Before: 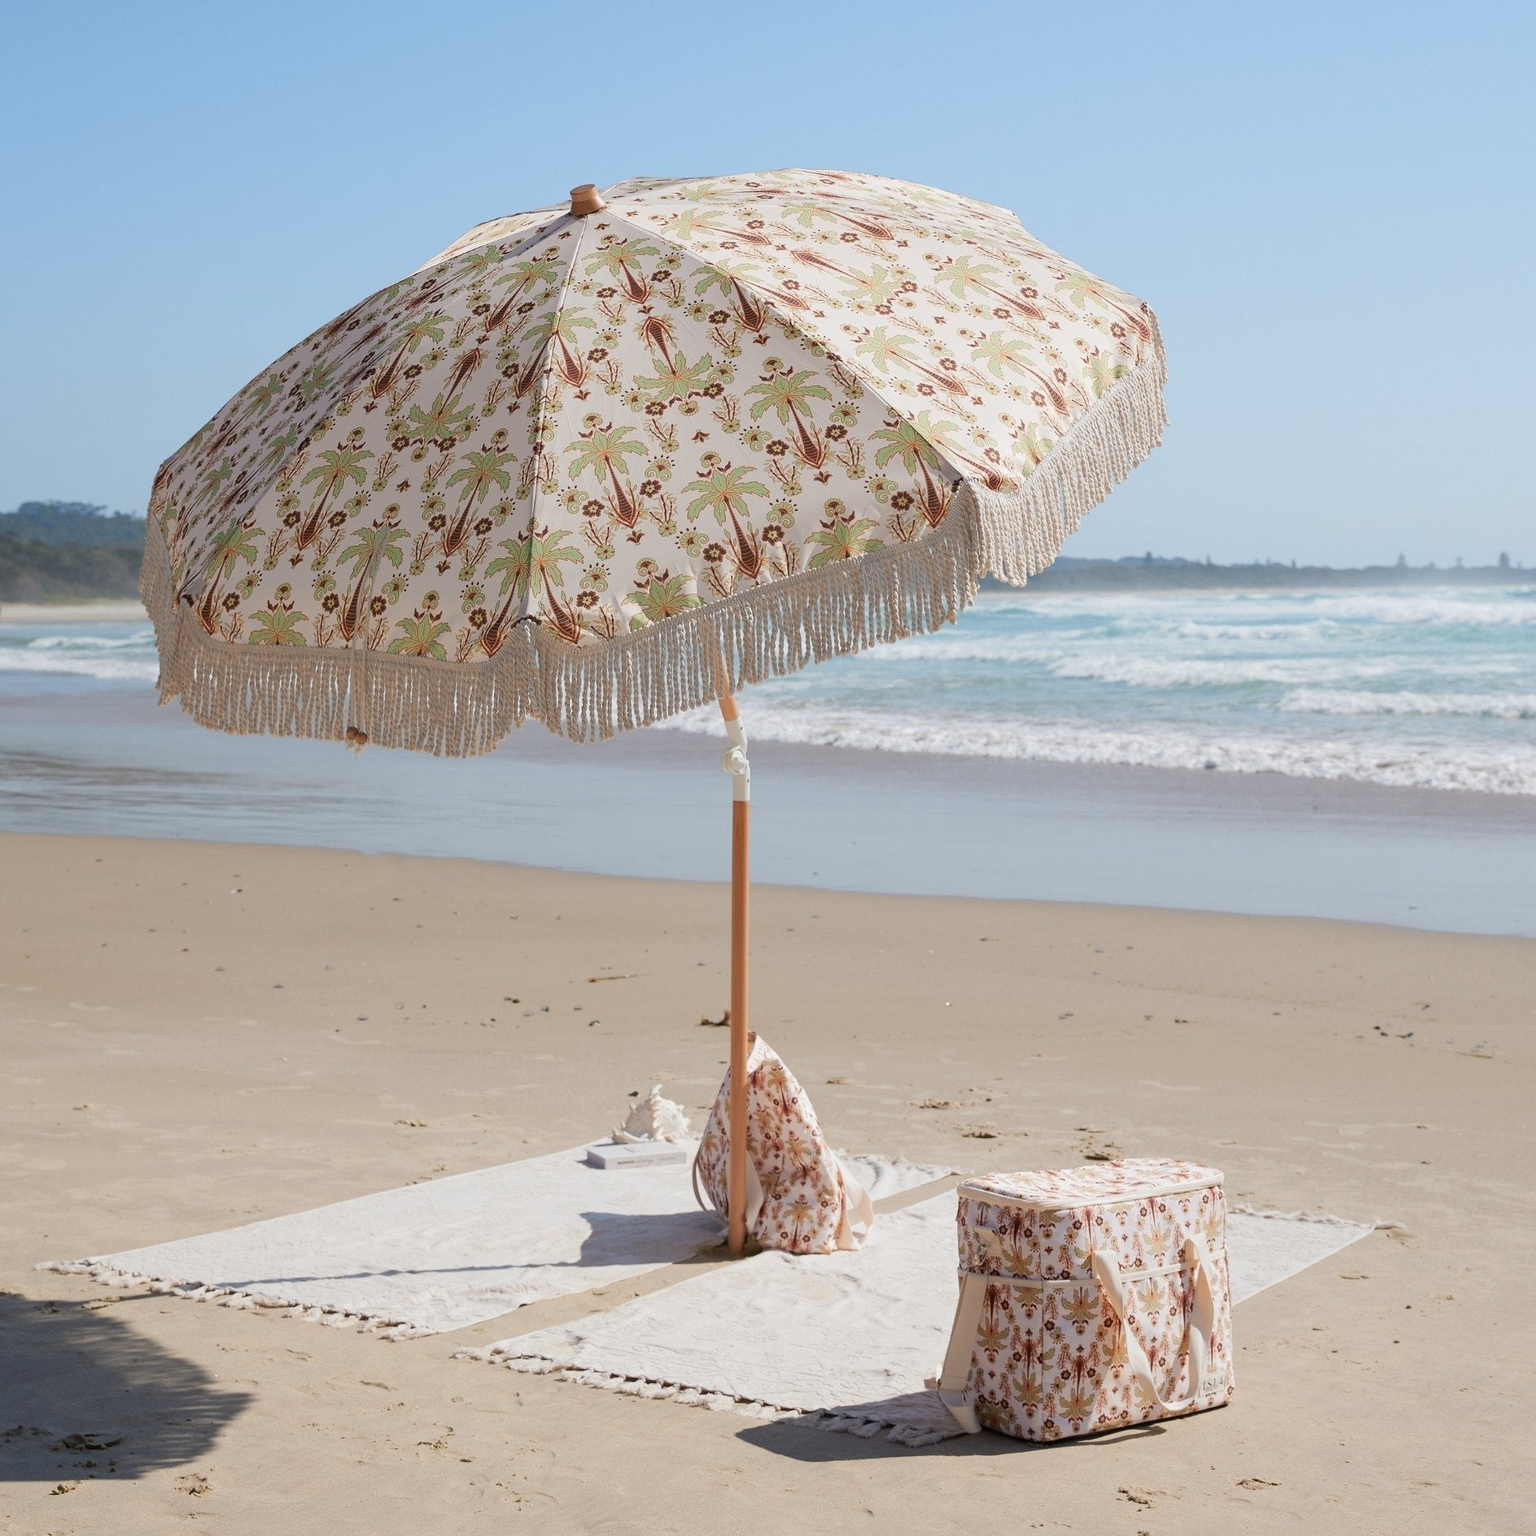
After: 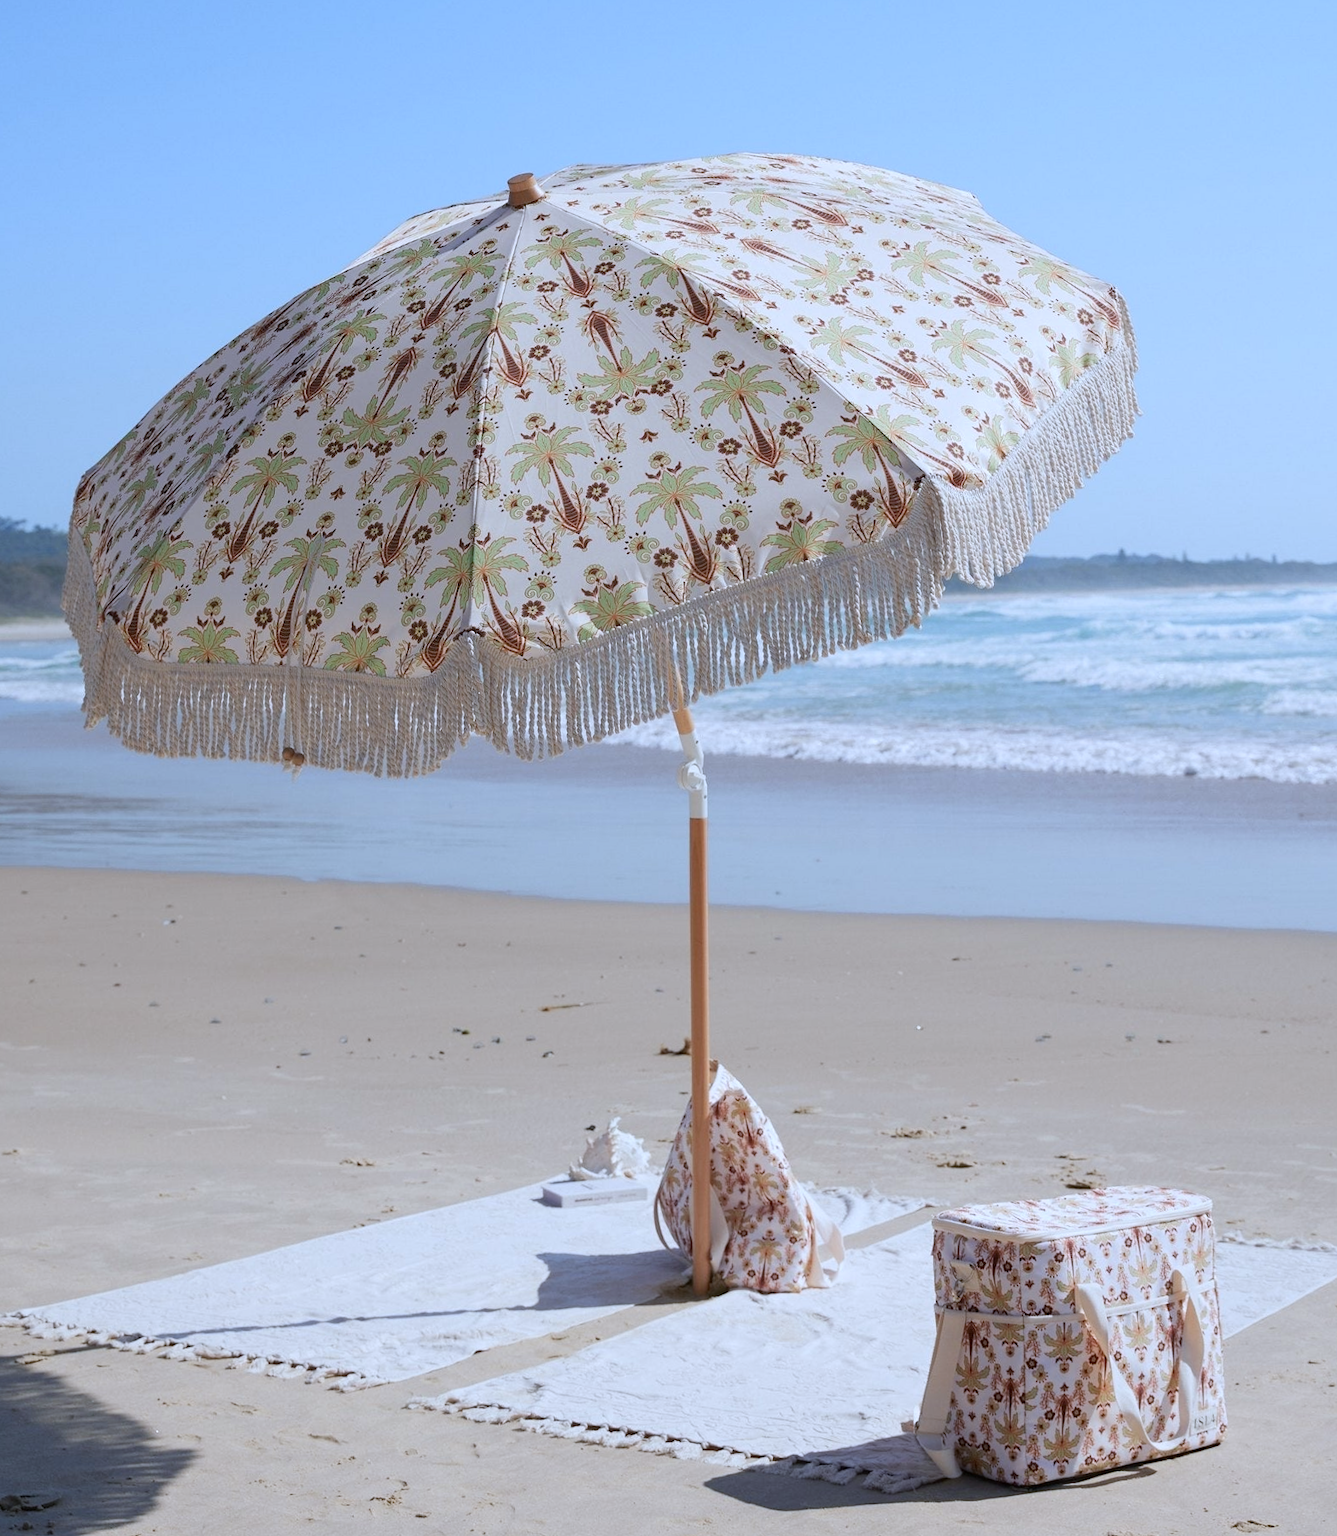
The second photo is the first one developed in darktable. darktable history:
crop and rotate: angle 1°, left 4.281%, top 0.642%, right 11.383%, bottom 2.486%
white balance: red 0.926, green 1.003, blue 1.133
